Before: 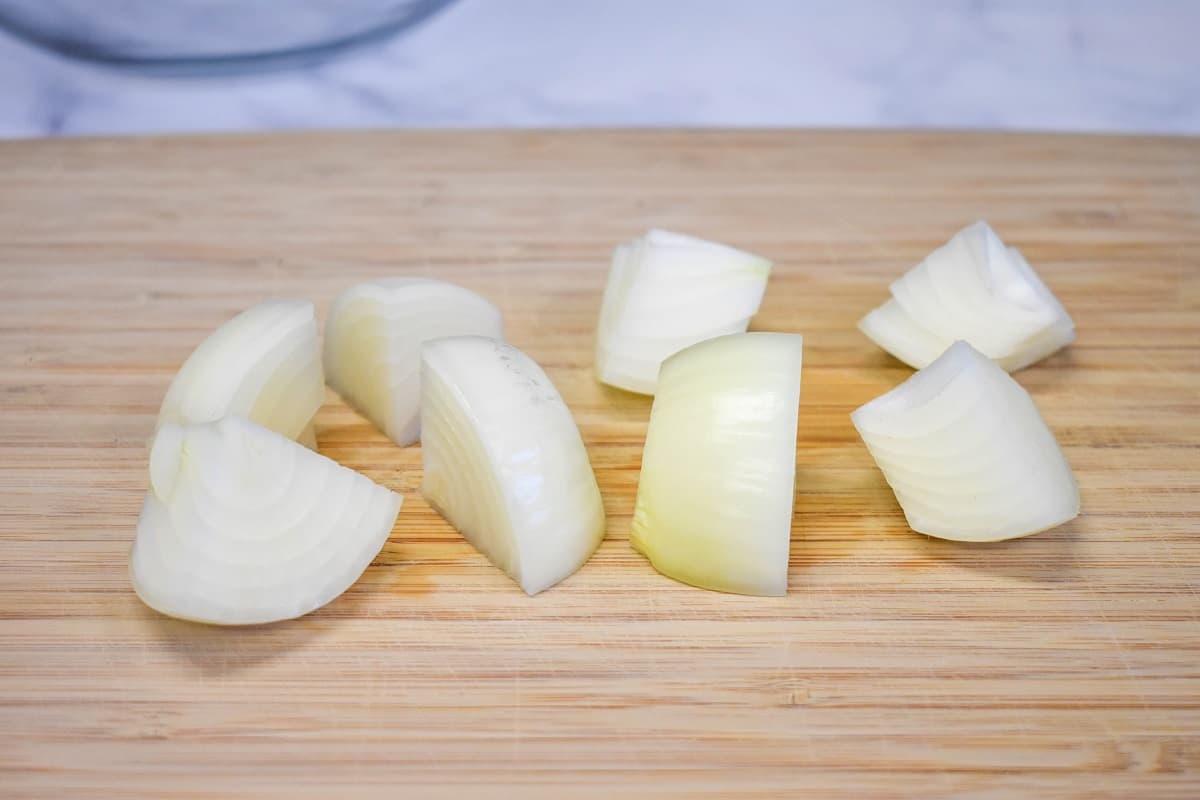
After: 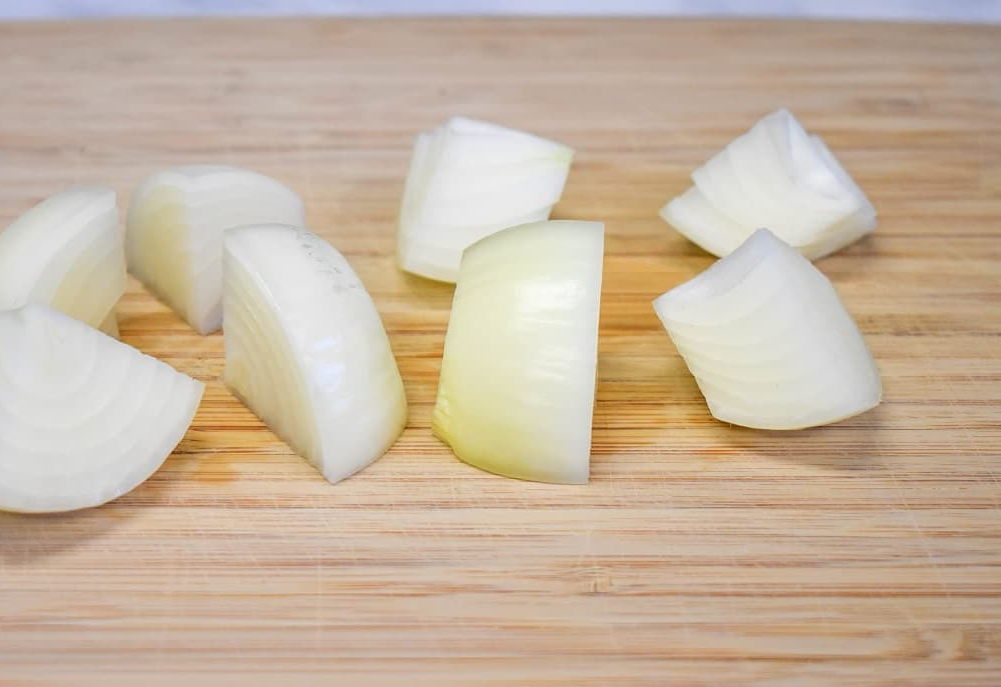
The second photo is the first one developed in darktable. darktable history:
crop: left 16.528%, top 14.062%
